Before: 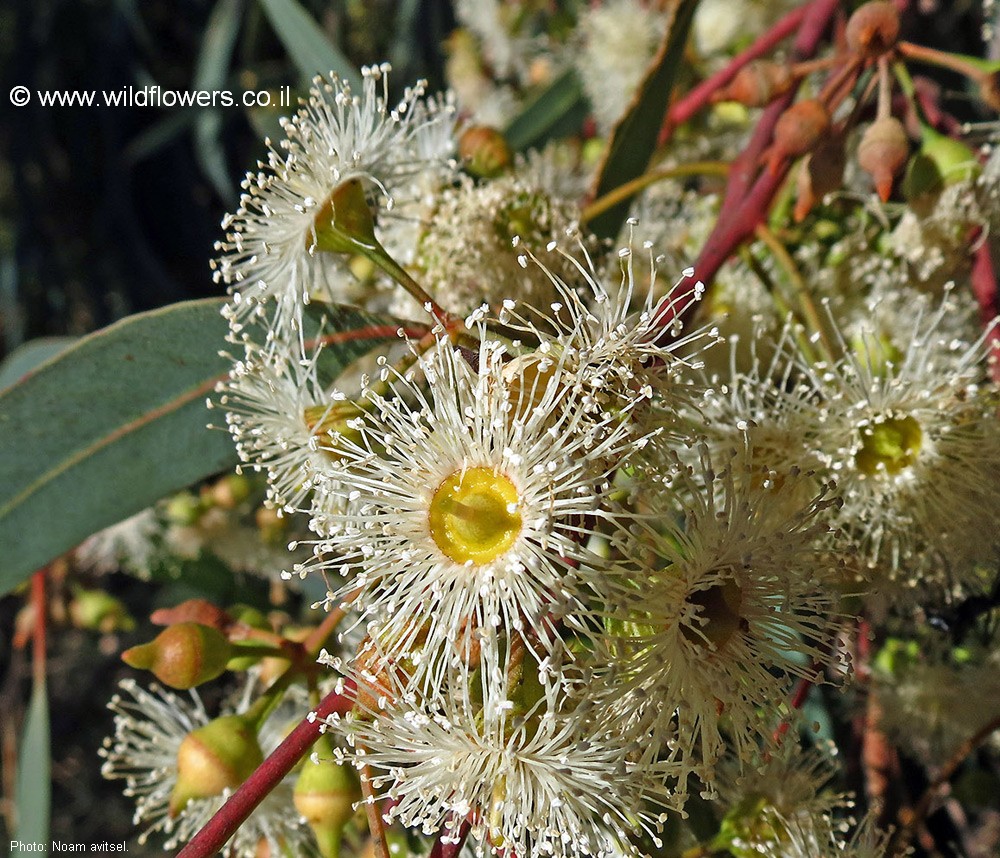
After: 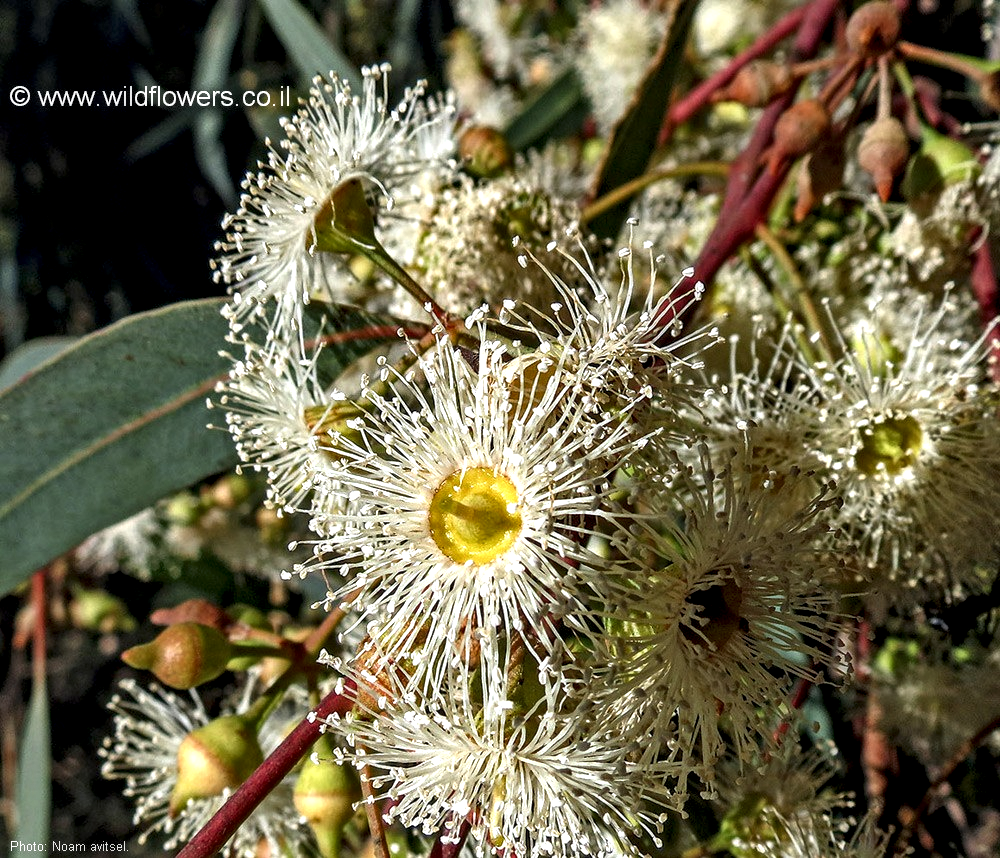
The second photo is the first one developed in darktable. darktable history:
local contrast: highlights 20%, shadows 70%, detail 170%
tone equalizer: -8 EV -0.001 EV, -7 EV 0.001 EV, -6 EV -0.002 EV, -5 EV -0.003 EV, -4 EV -0.062 EV, -3 EV -0.222 EV, -2 EV -0.267 EV, -1 EV 0.105 EV, +0 EV 0.303 EV
